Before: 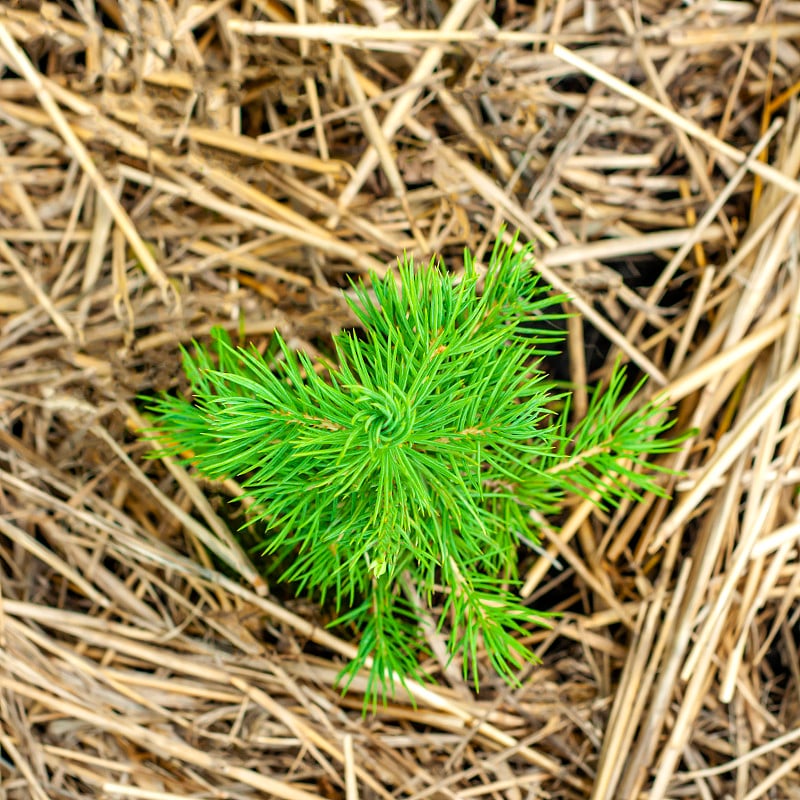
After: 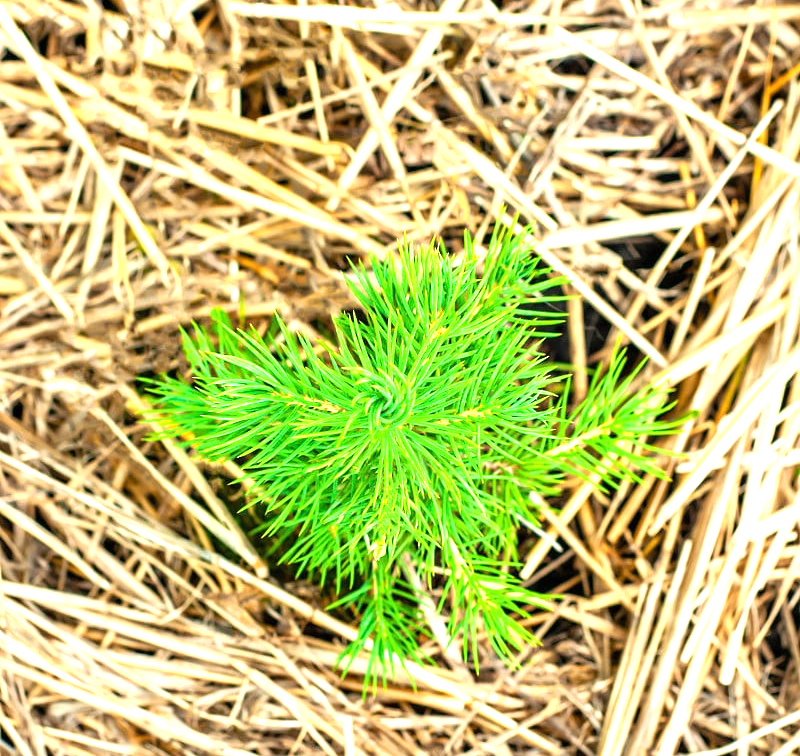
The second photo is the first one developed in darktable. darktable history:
exposure: black level correction 0, exposure 1.101 EV, compensate highlight preservation false
crop and rotate: top 2.258%, bottom 3.233%
